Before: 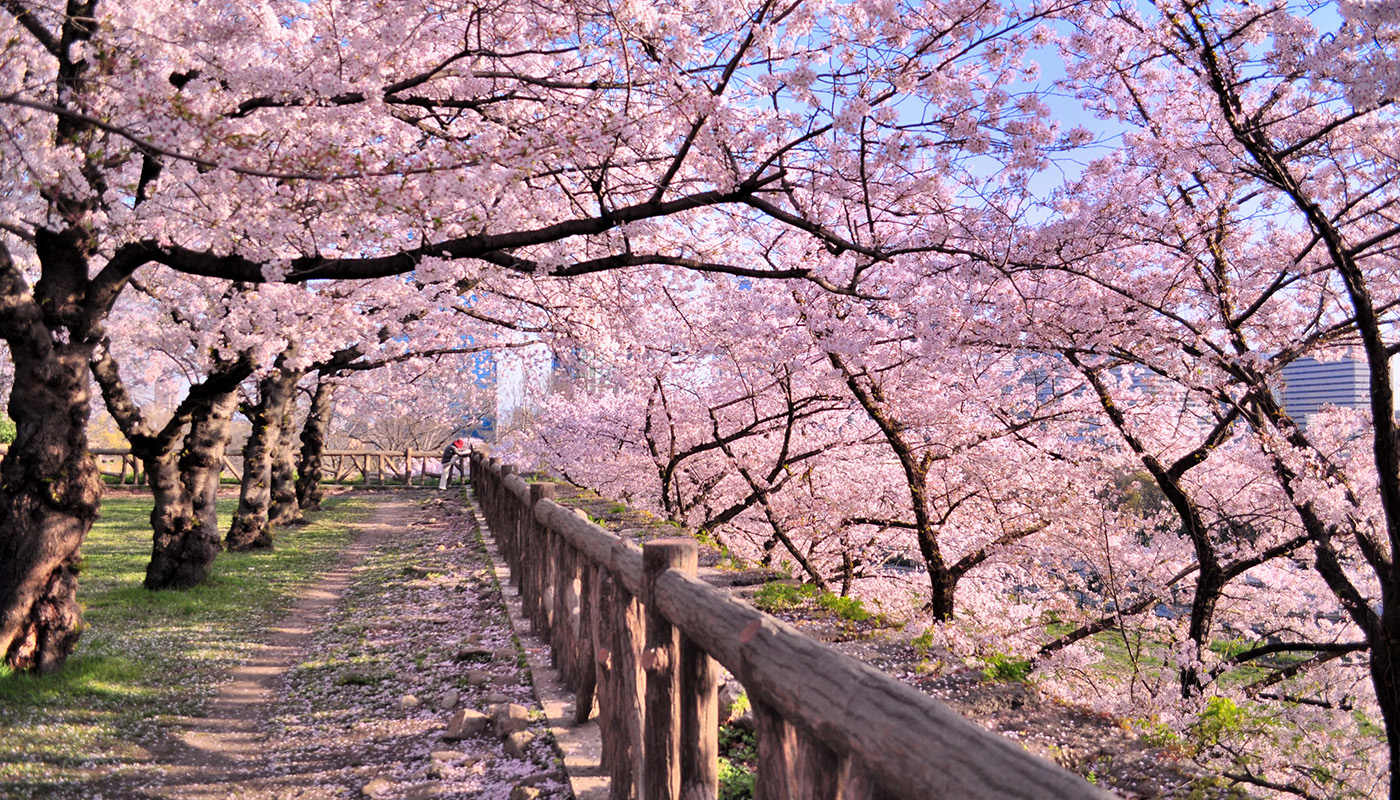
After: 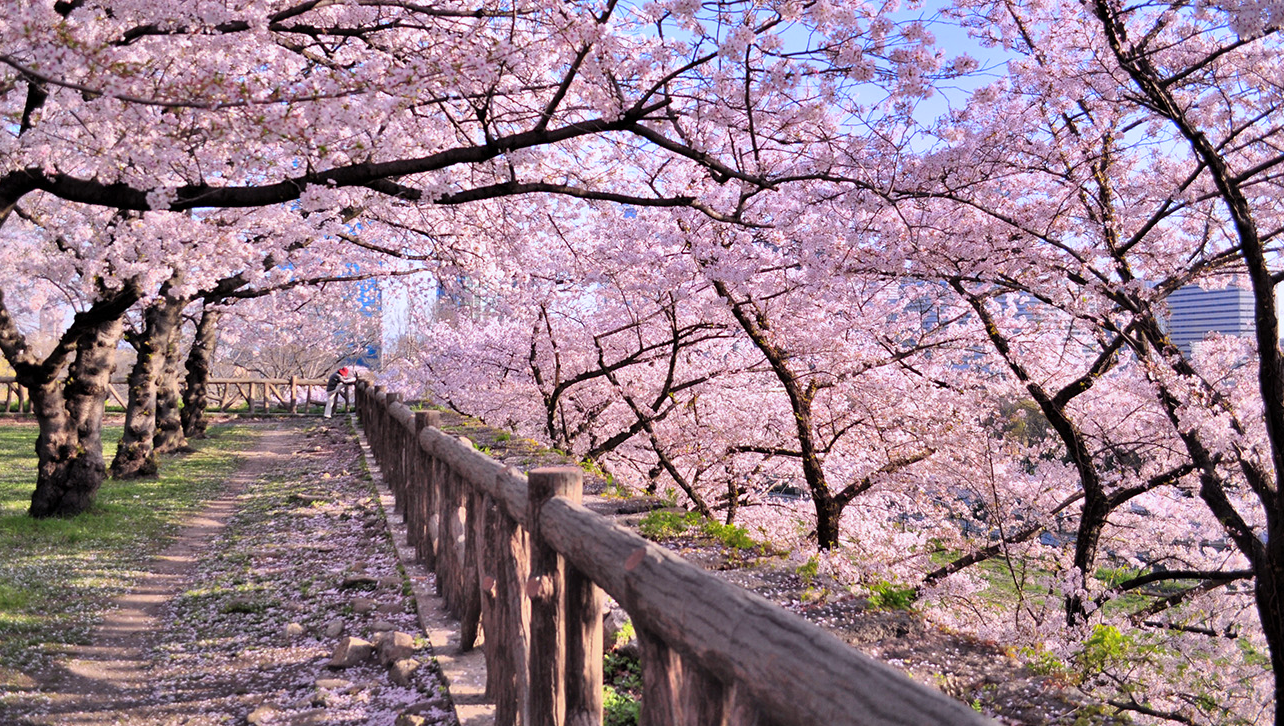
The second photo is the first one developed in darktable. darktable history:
crop and rotate: left 8.262%, top 9.226%
white balance: red 0.976, blue 1.04
